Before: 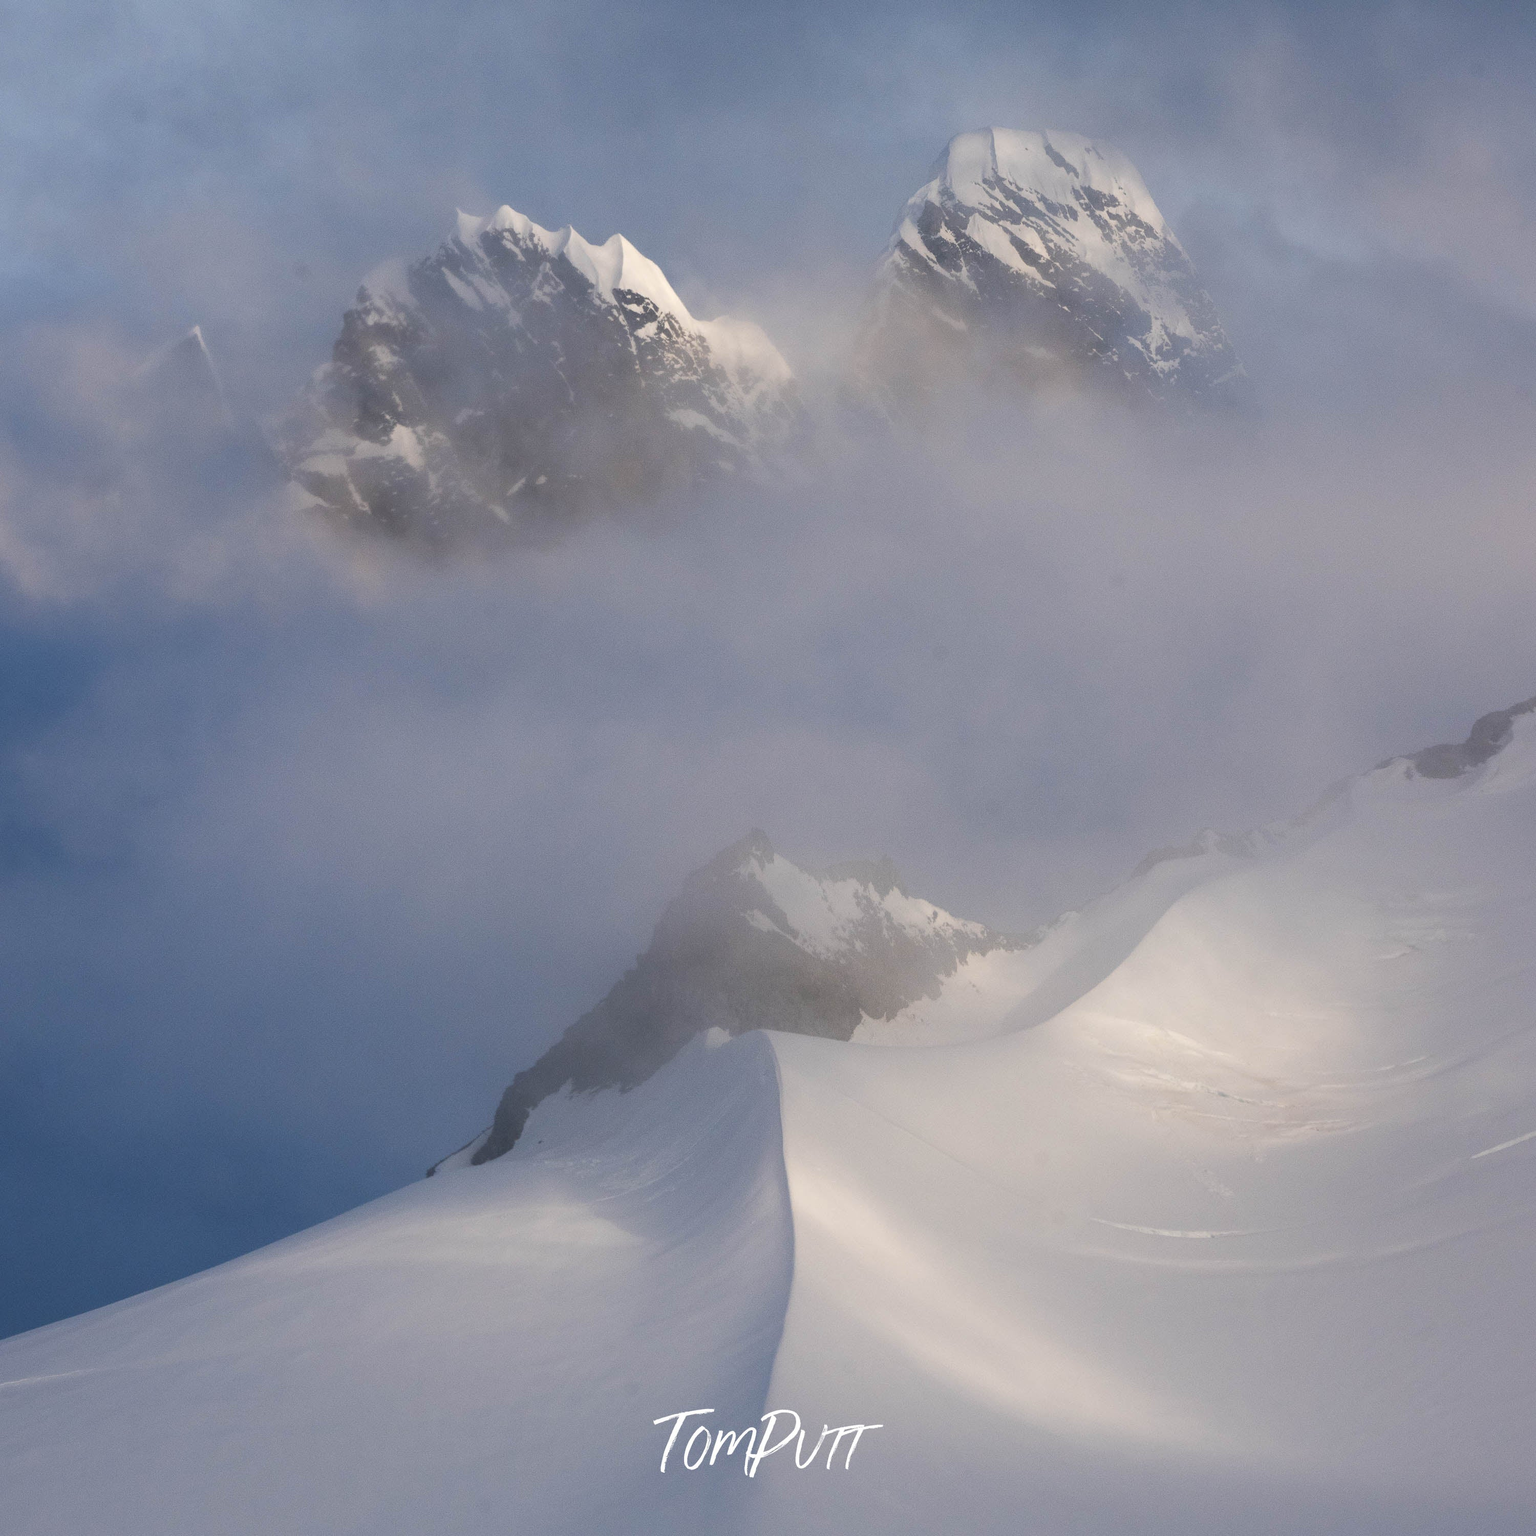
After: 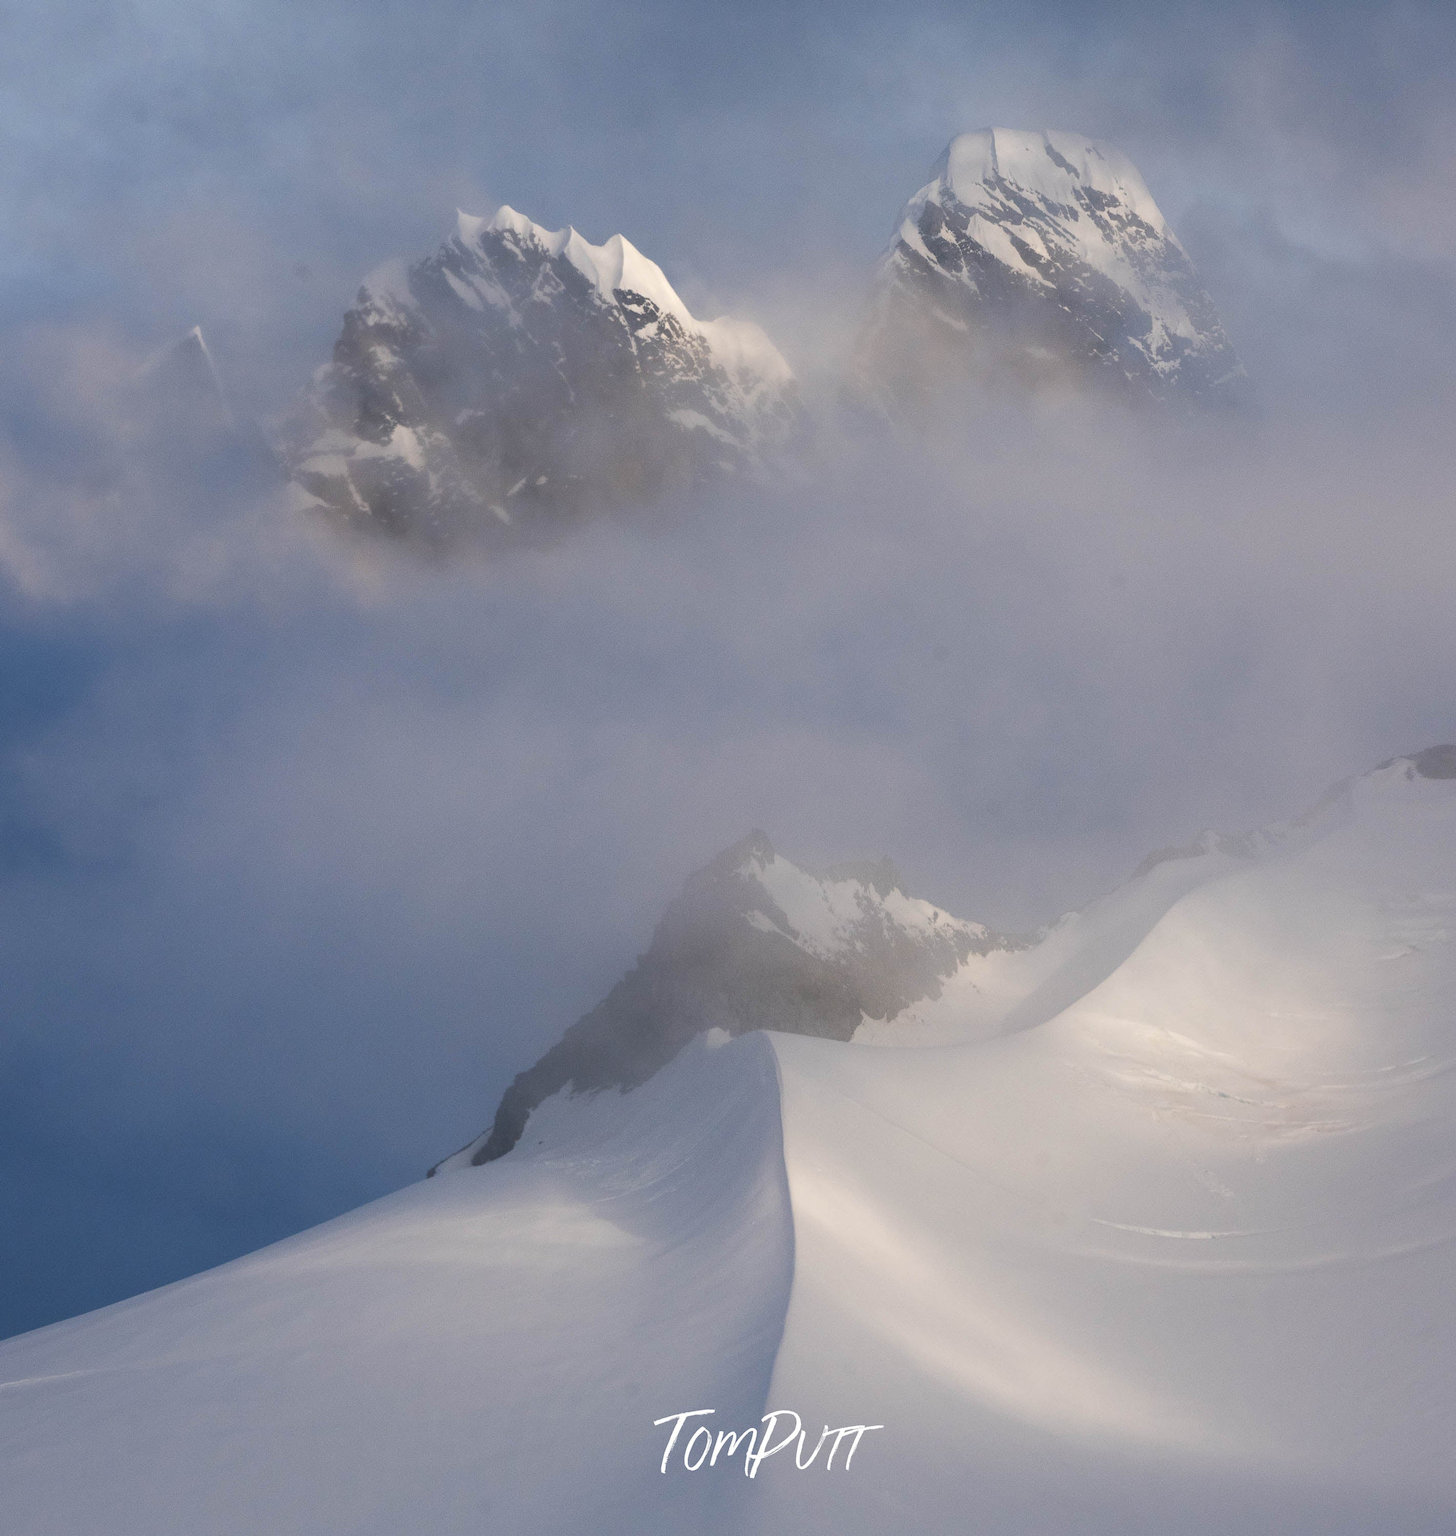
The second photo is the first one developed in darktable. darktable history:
crop and rotate: right 5.203%
